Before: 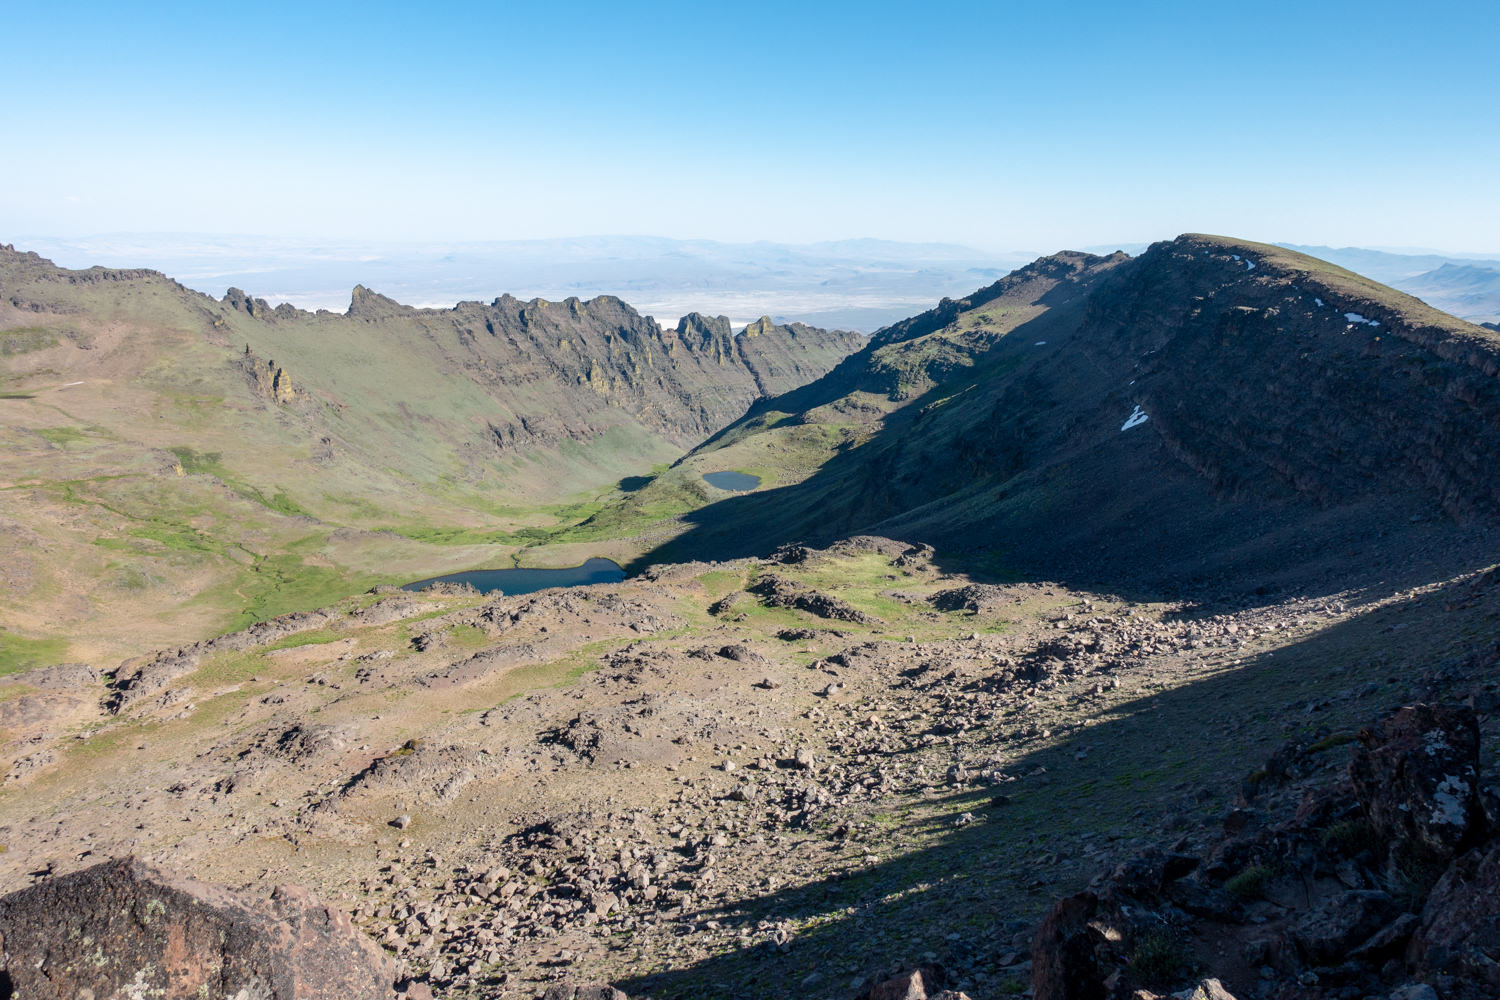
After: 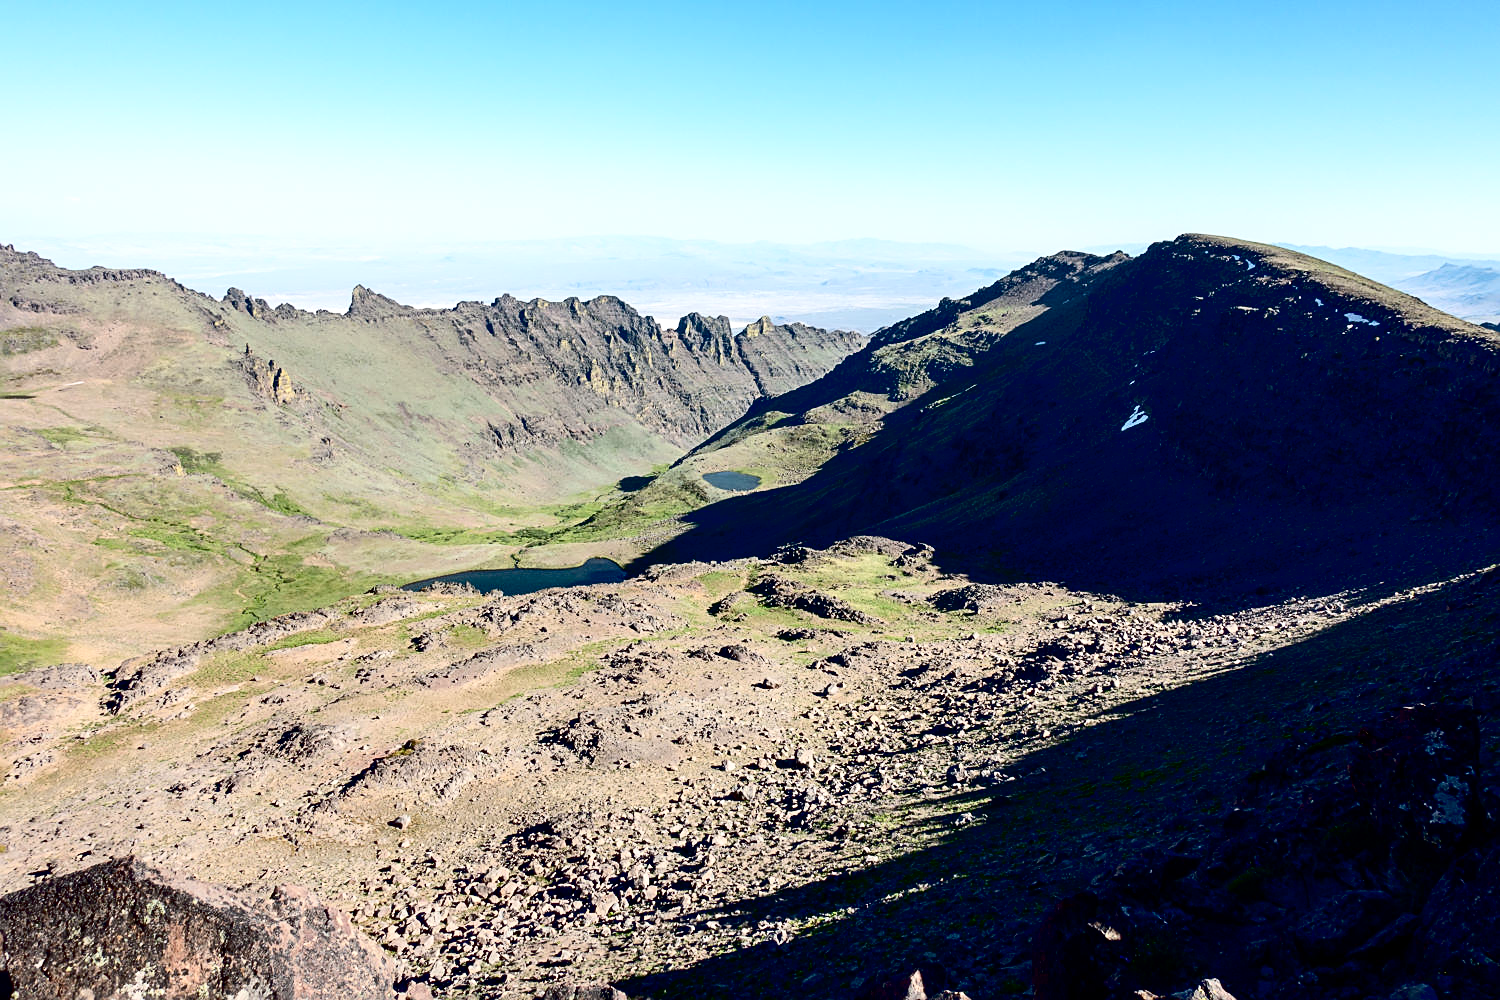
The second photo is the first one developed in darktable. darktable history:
sharpen: on, module defaults
exposure: black level correction 0.025, exposure 0.182 EV, compensate highlight preservation false
contrast brightness saturation: contrast 0.28
